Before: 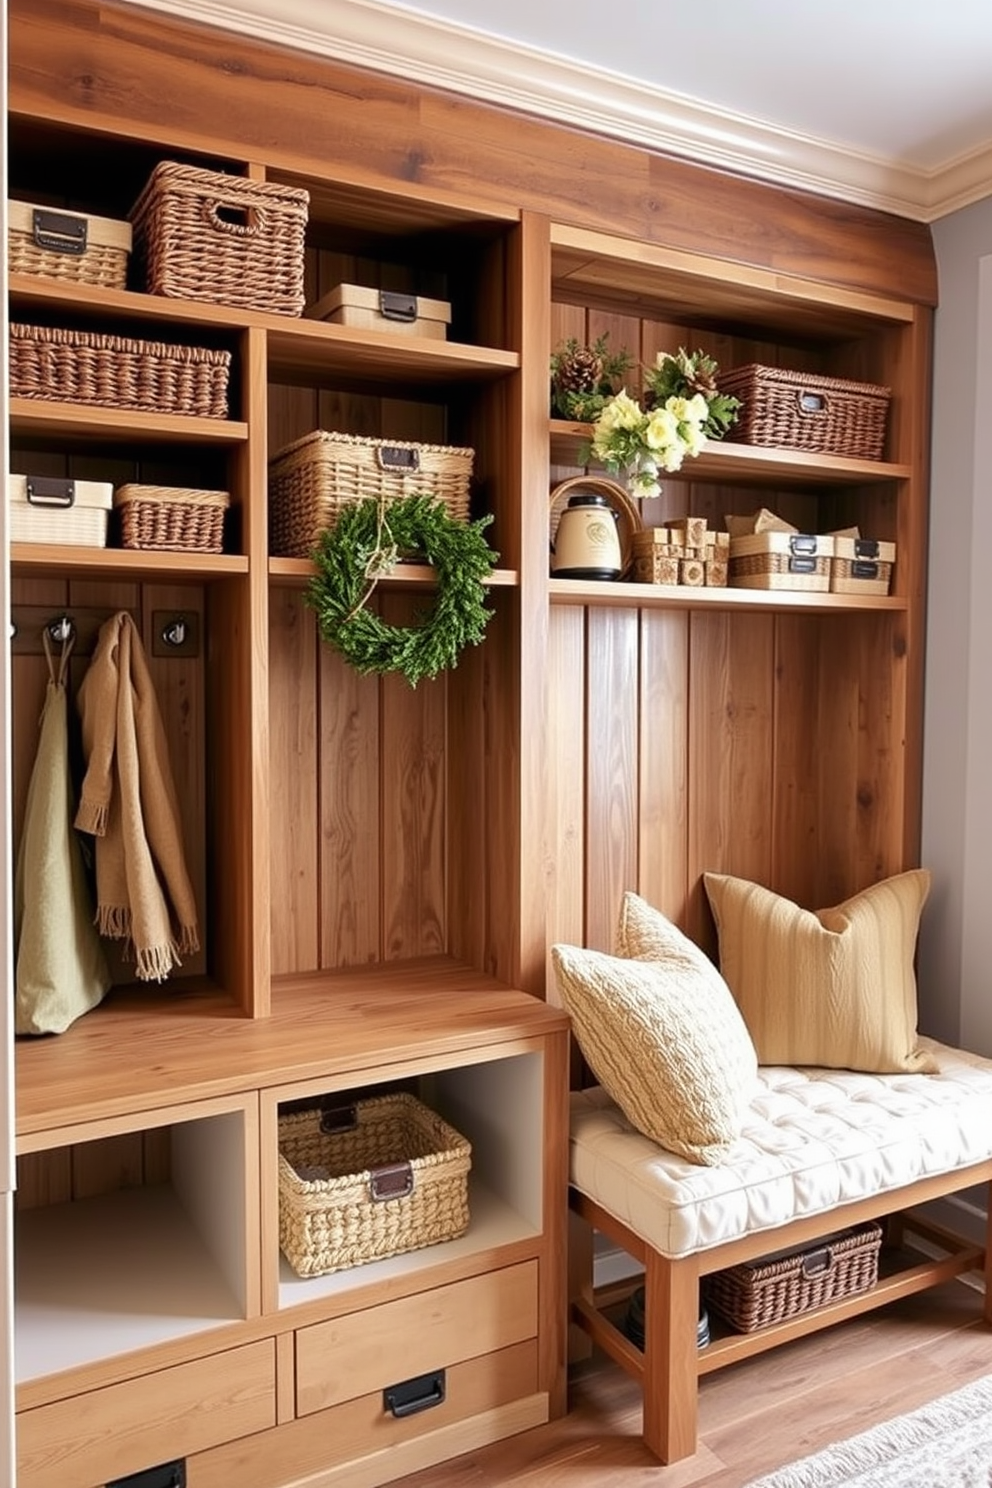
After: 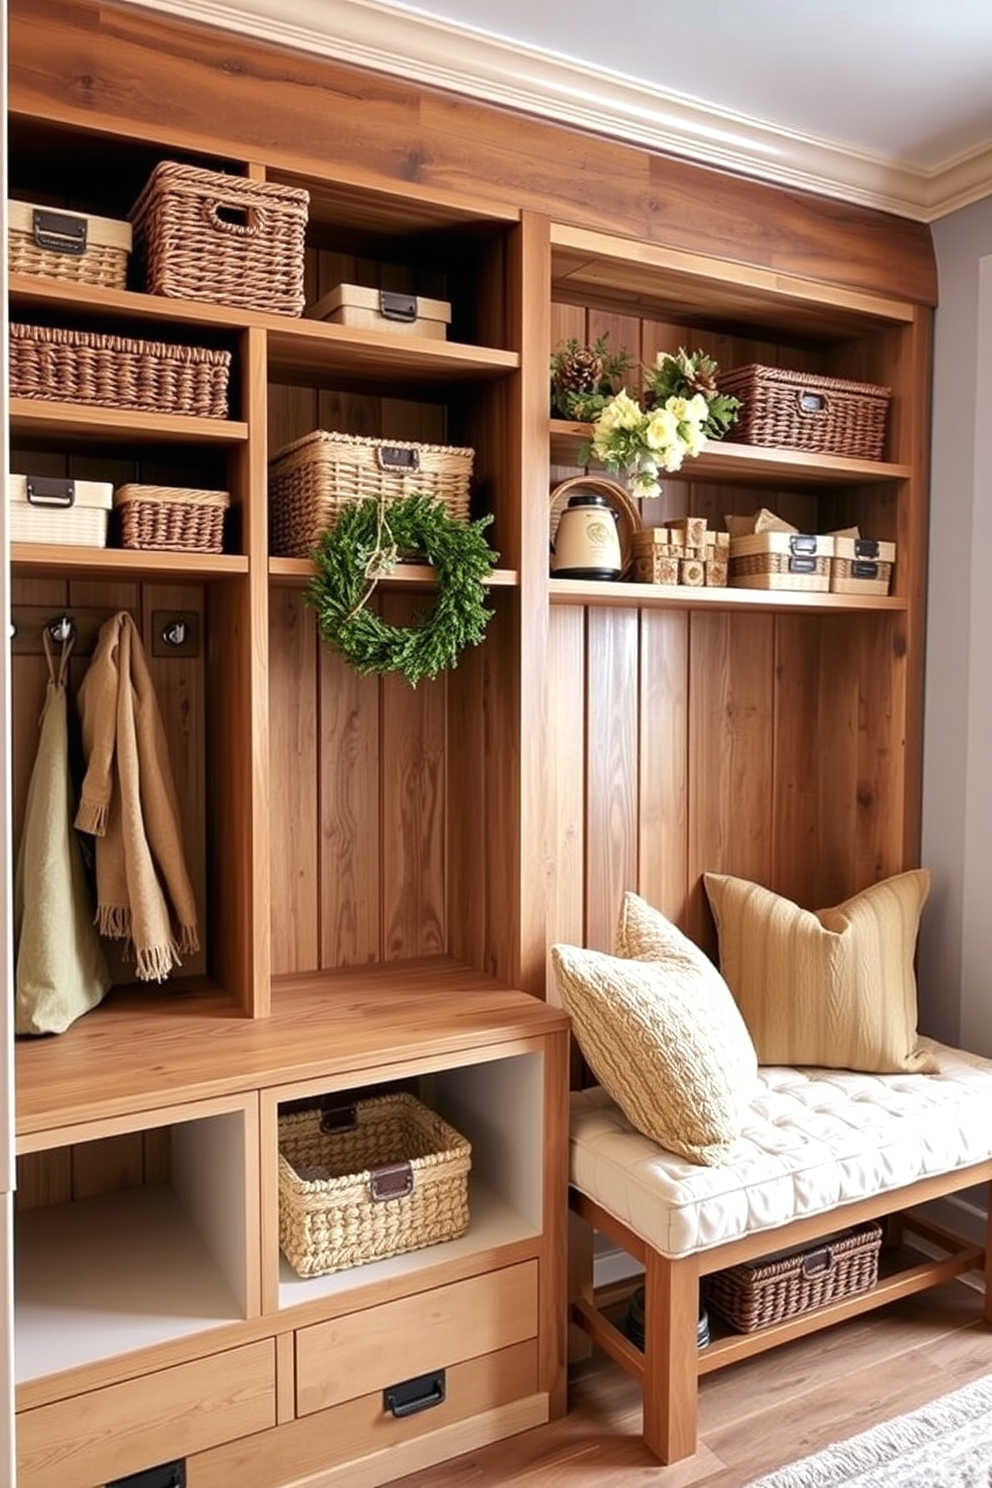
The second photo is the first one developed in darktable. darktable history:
shadows and highlights: radius 172.62, shadows 26.74, white point adjustment 3.02, highlights -68.43, soften with gaussian
